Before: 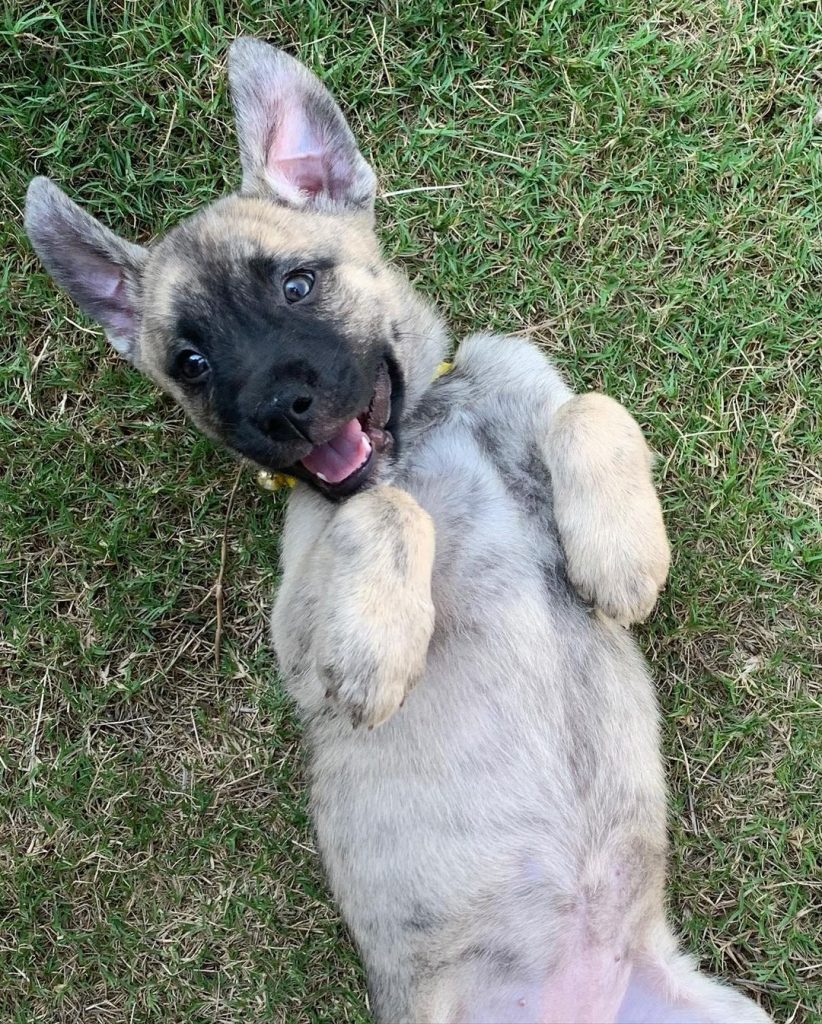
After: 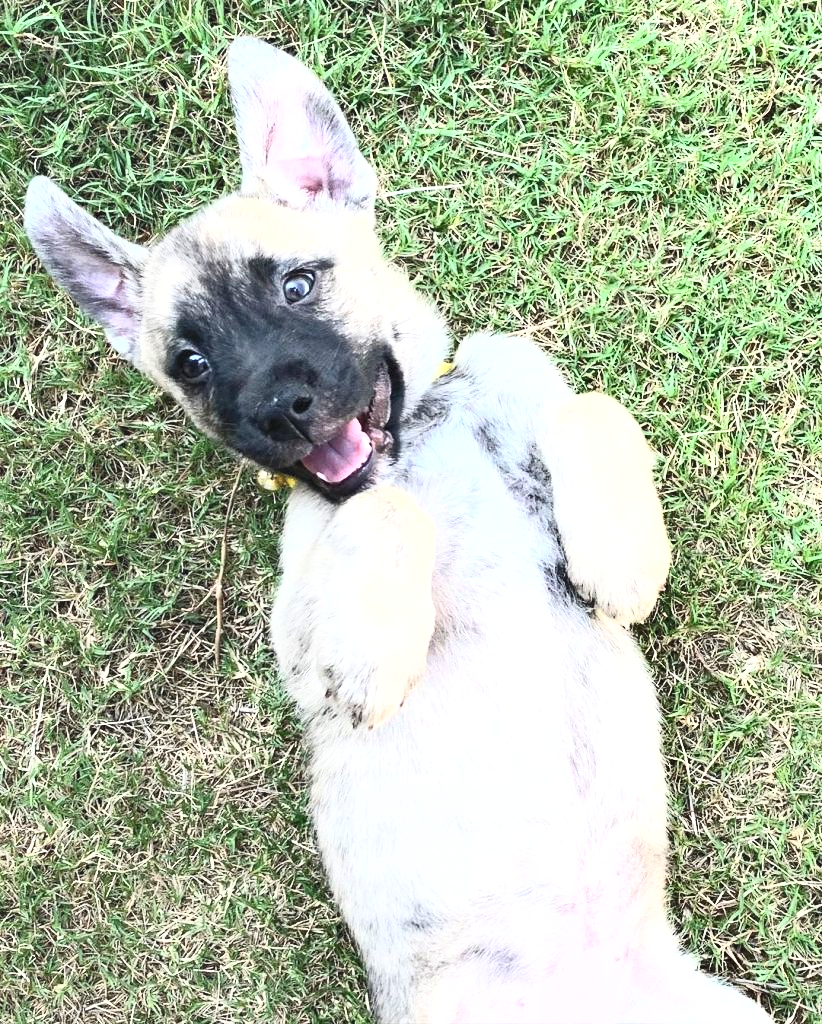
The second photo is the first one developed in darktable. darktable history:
exposure: black level correction 0, exposure 0.7 EV, compensate highlight preservation false
contrast brightness saturation: contrast 0.39, brightness 0.53
shadows and highlights: shadows 12, white point adjustment 1.2, soften with gaussian
